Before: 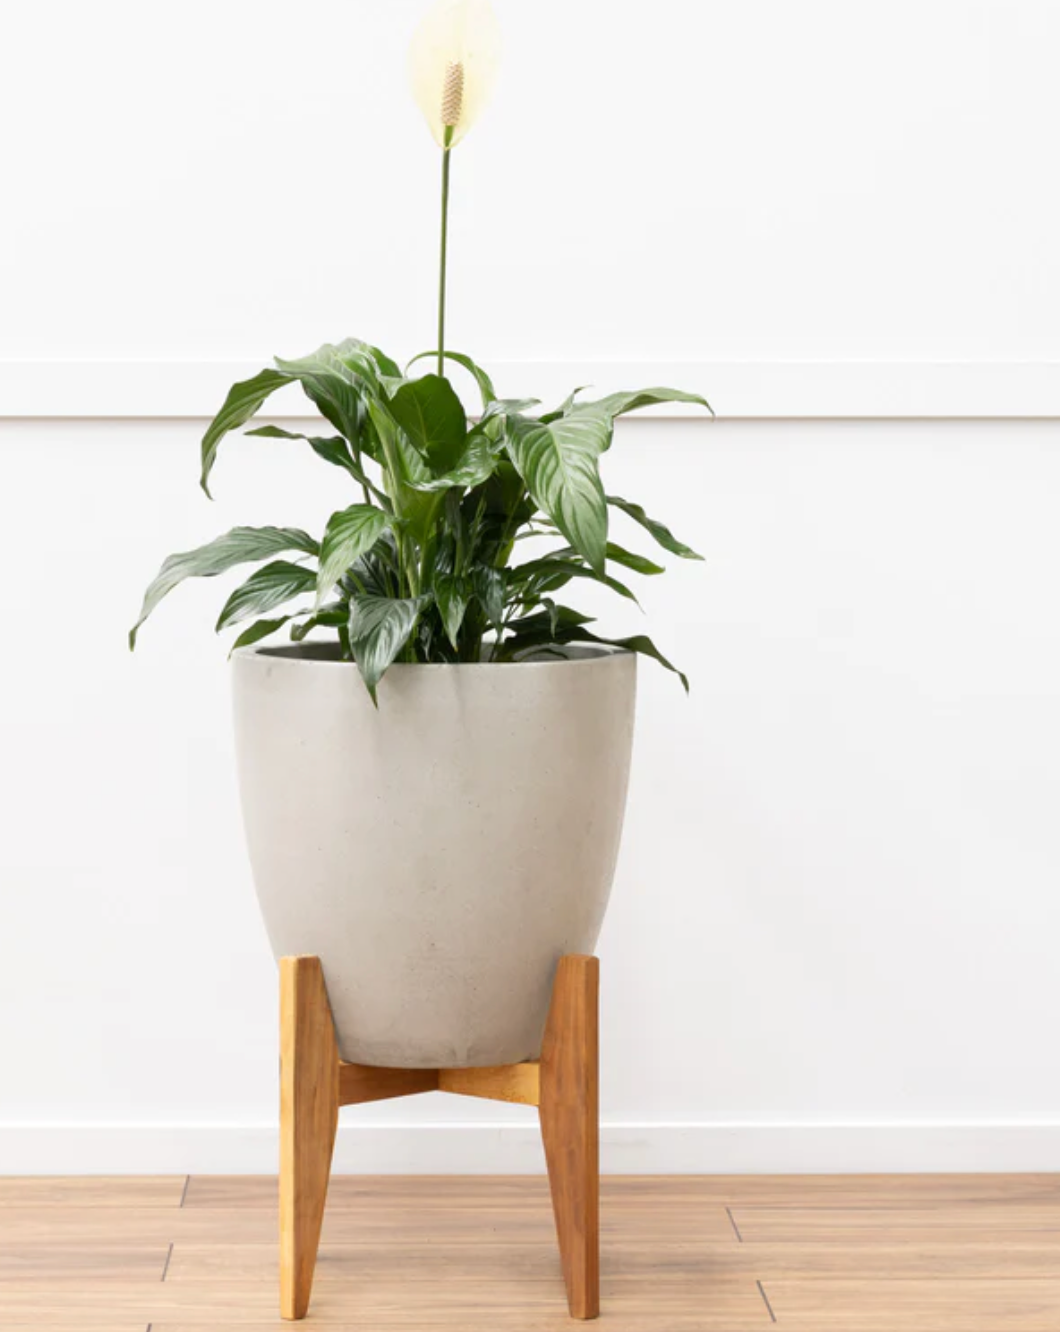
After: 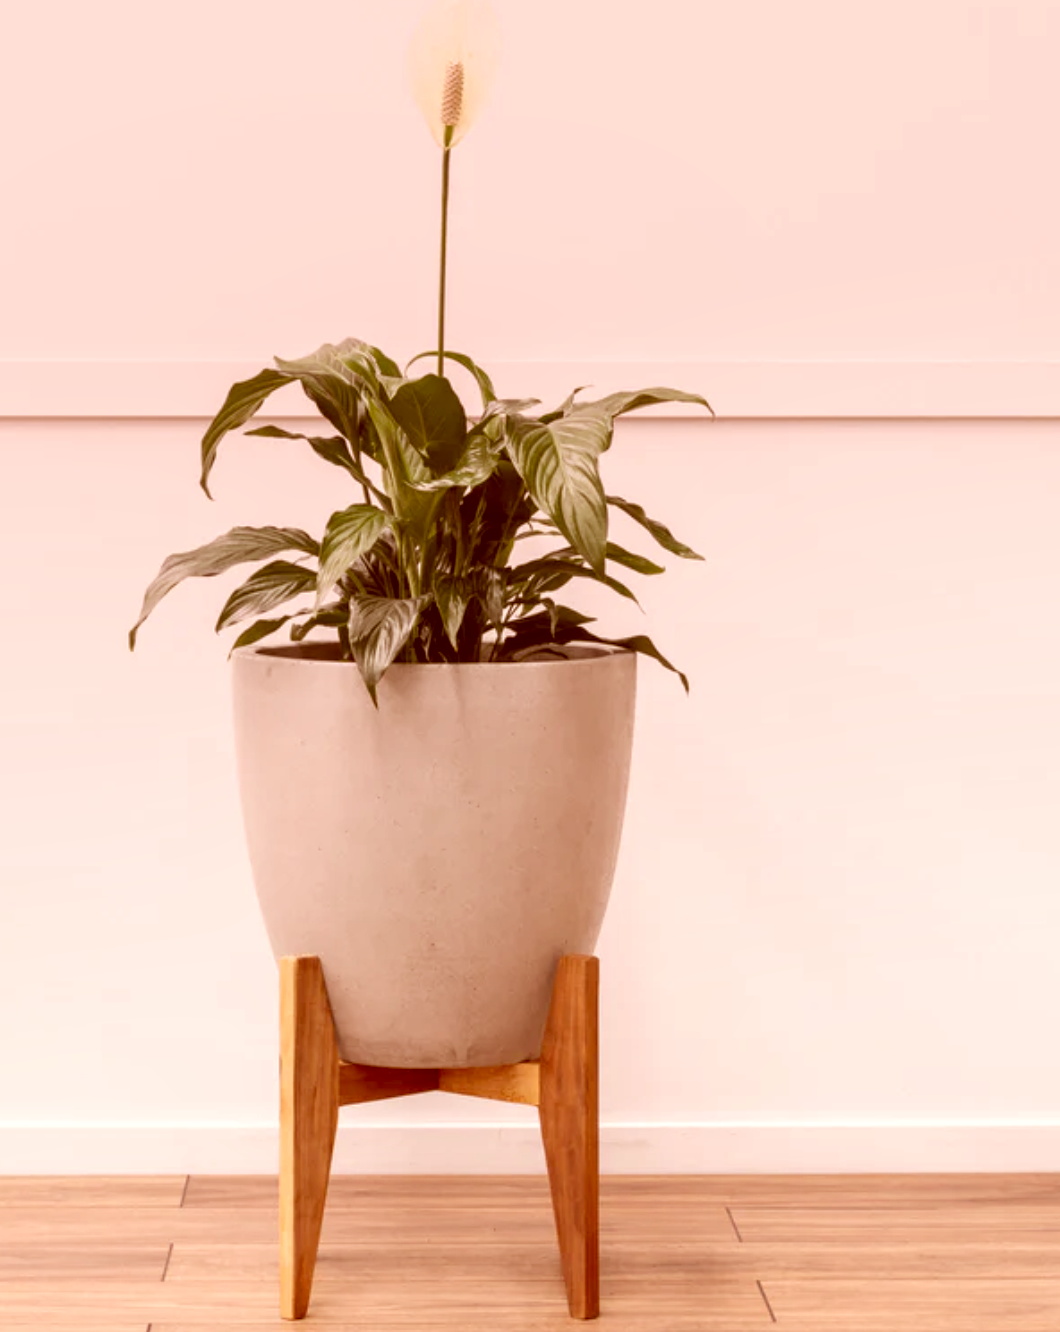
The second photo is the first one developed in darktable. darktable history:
color correction: highlights a* 9.03, highlights b* 8.71, shadows a* 40, shadows b* 40, saturation 0.8
graduated density: density 0.38 EV, hardness 21%, rotation -6.11°, saturation 32%
local contrast: detail 130%
